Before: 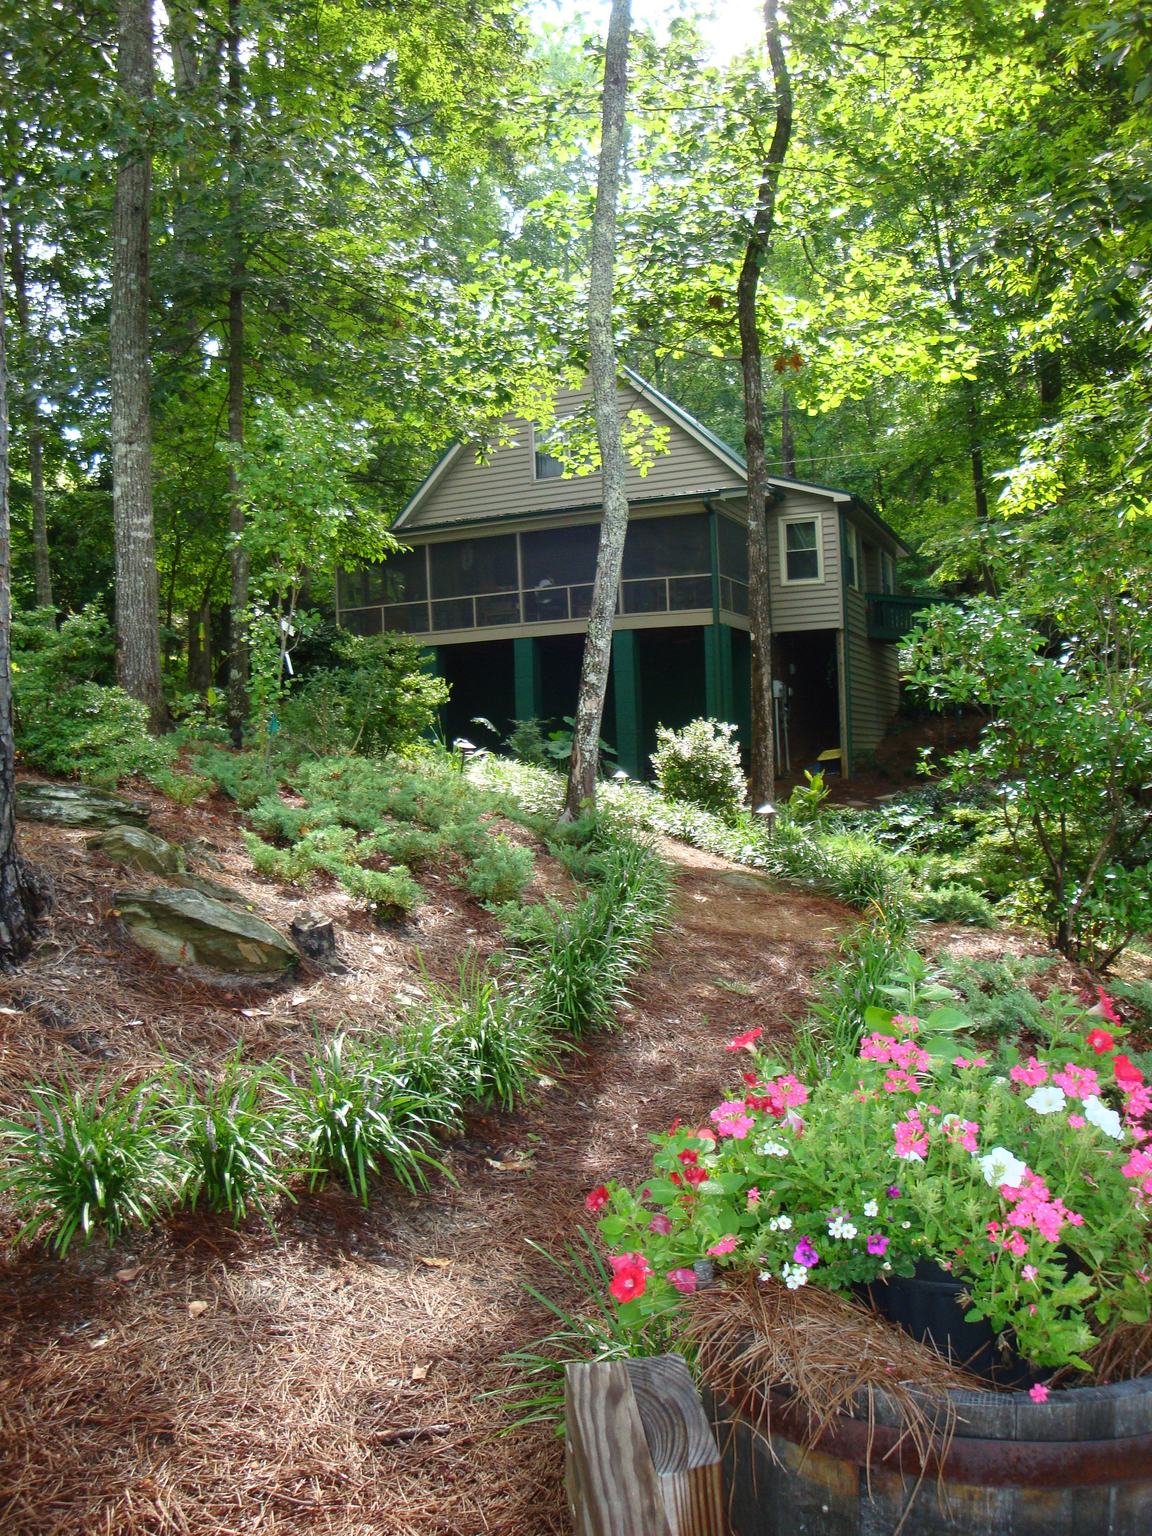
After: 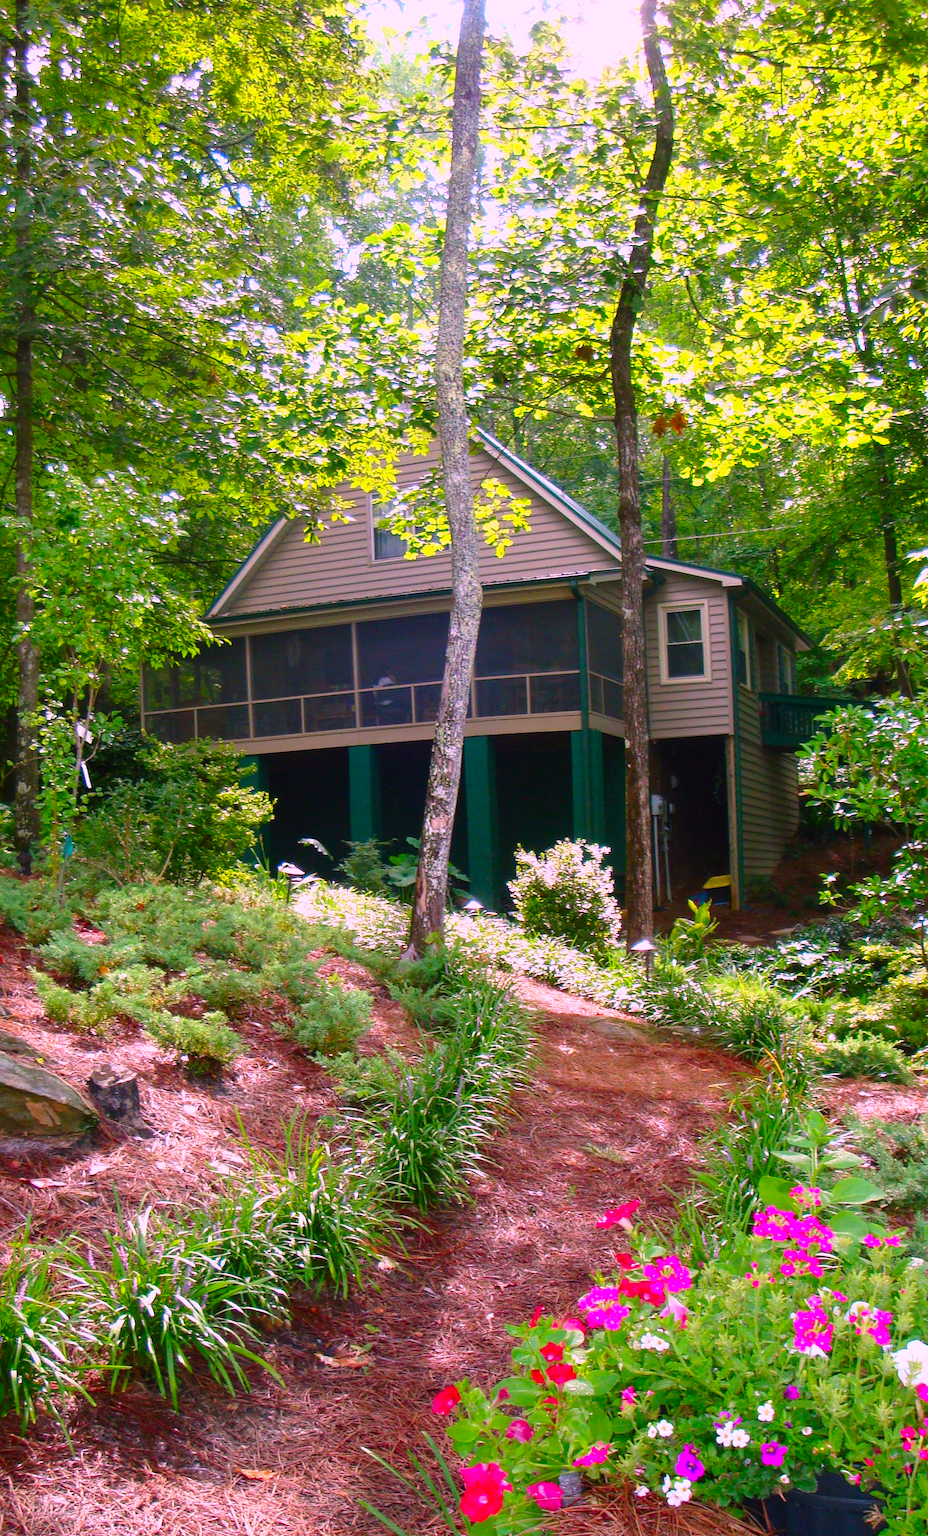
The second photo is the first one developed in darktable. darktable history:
crop: left 18.717%, right 12.255%, bottom 14.365%
color correction: highlights a* 19.23, highlights b* -11.89, saturation 1.7
